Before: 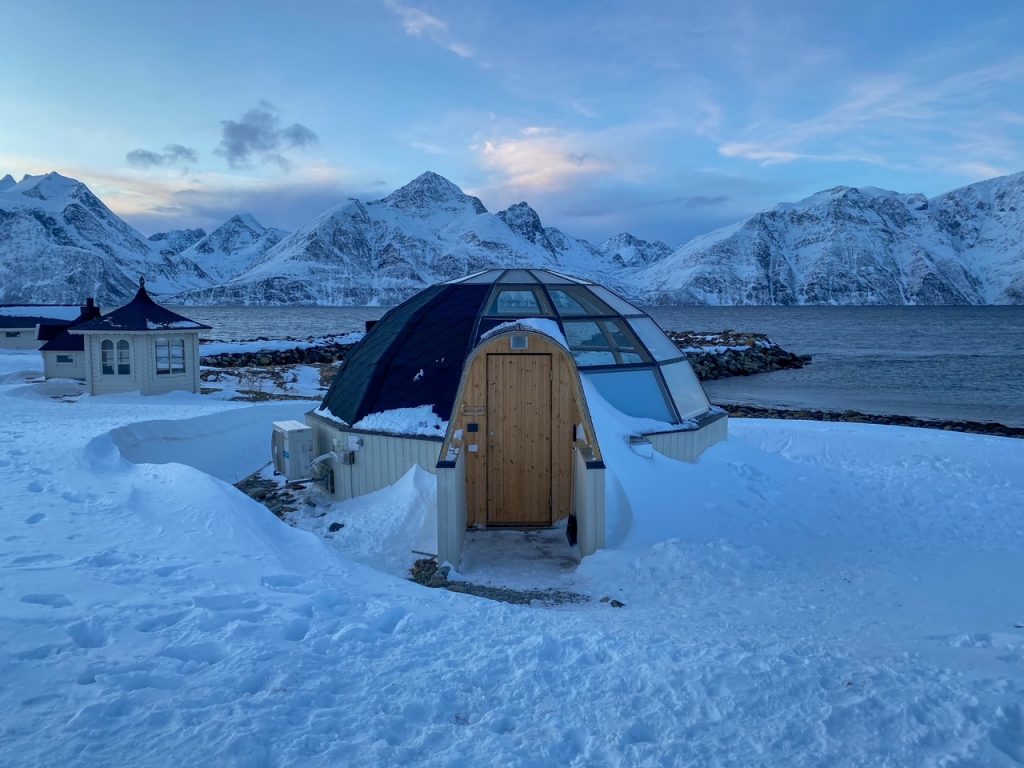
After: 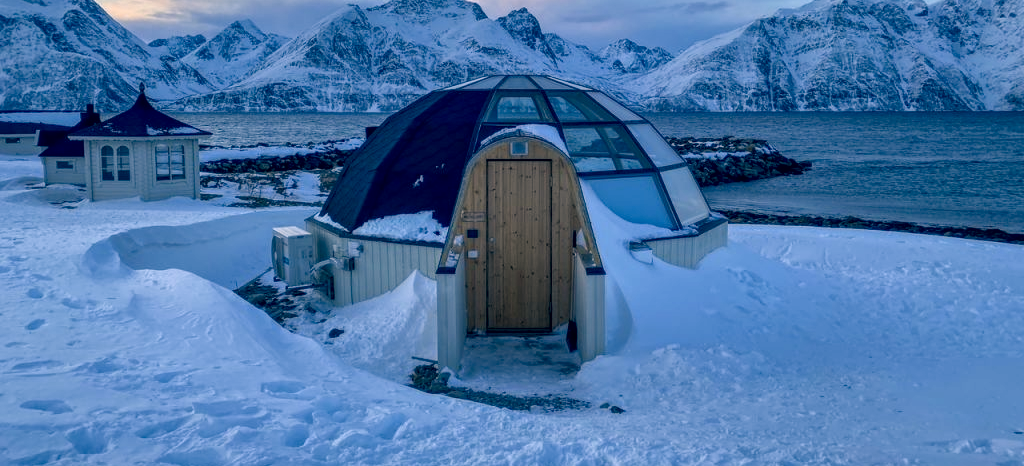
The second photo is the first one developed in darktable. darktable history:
local contrast: highlights 35%, detail 135%
crop and rotate: top 25.357%, bottom 13.942%
color correction: highlights a* 10.32, highlights b* 14.66, shadows a* -9.59, shadows b* -15.02
